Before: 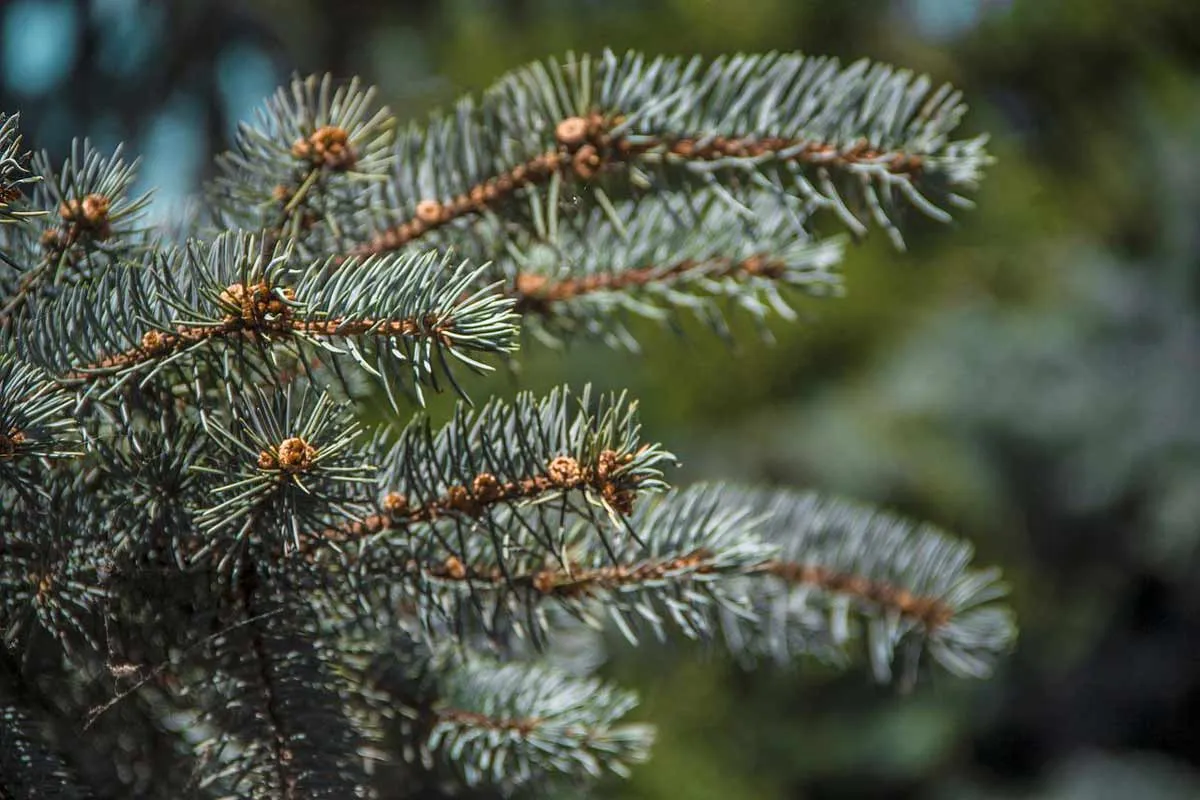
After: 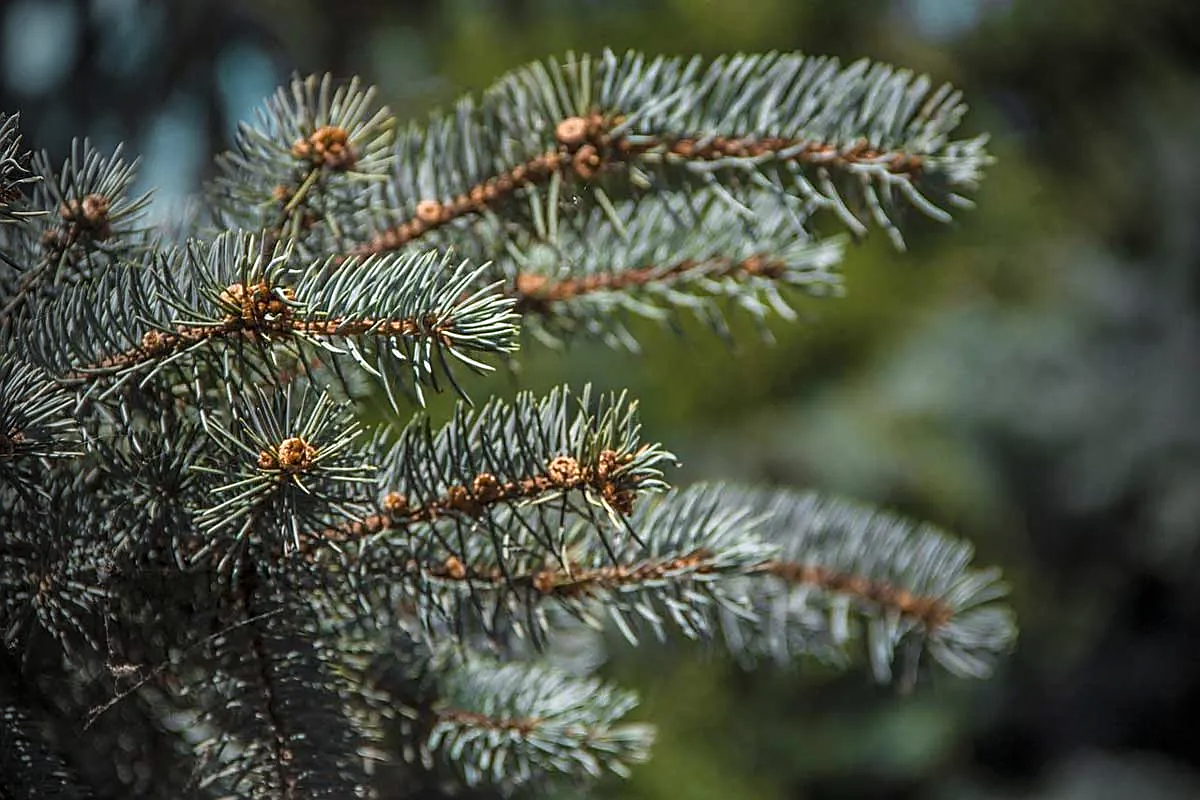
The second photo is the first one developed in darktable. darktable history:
sharpen: radius 1.927
vignetting: fall-off start 97.1%, fall-off radius 100.53%, brightness -0.613, saturation -0.673, width/height ratio 0.611
